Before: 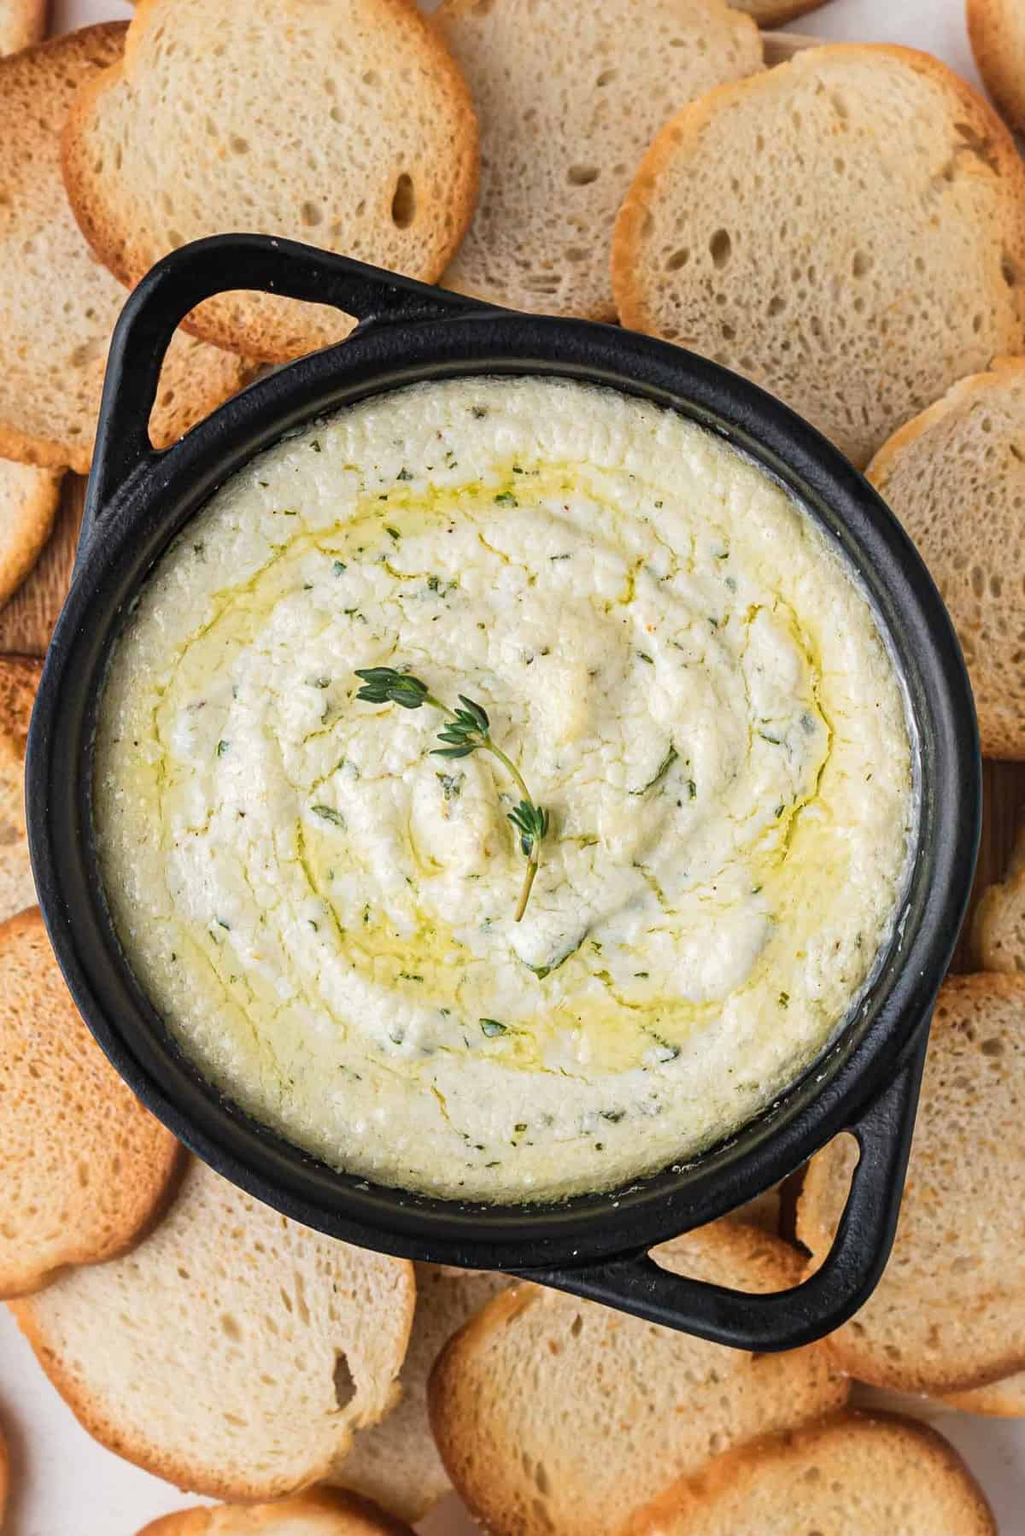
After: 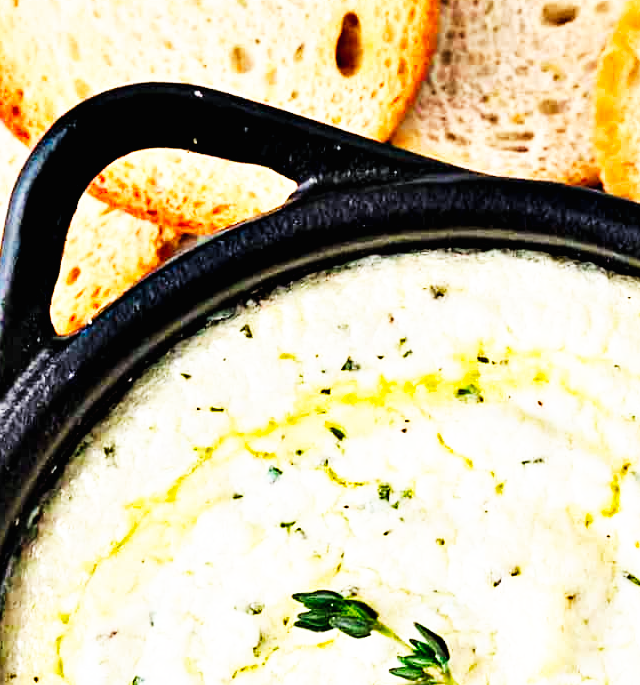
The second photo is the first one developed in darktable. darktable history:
contrast brightness saturation: brightness 0.086, saturation 0.19
contrast equalizer: y [[0.6 ×6], [0.55 ×6], [0 ×6], [0 ×6], [0 ×6]]
crop: left 10.261%, top 10.667%, right 36.385%, bottom 51.197%
base curve: curves: ch0 [(0, 0) (0.007, 0.004) (0.027, 0.03) (0.046, 0.07) (0.207, 0.54) (0.442, 0.872) (0.673, 0.972) (1, 1)], preserve colors none
